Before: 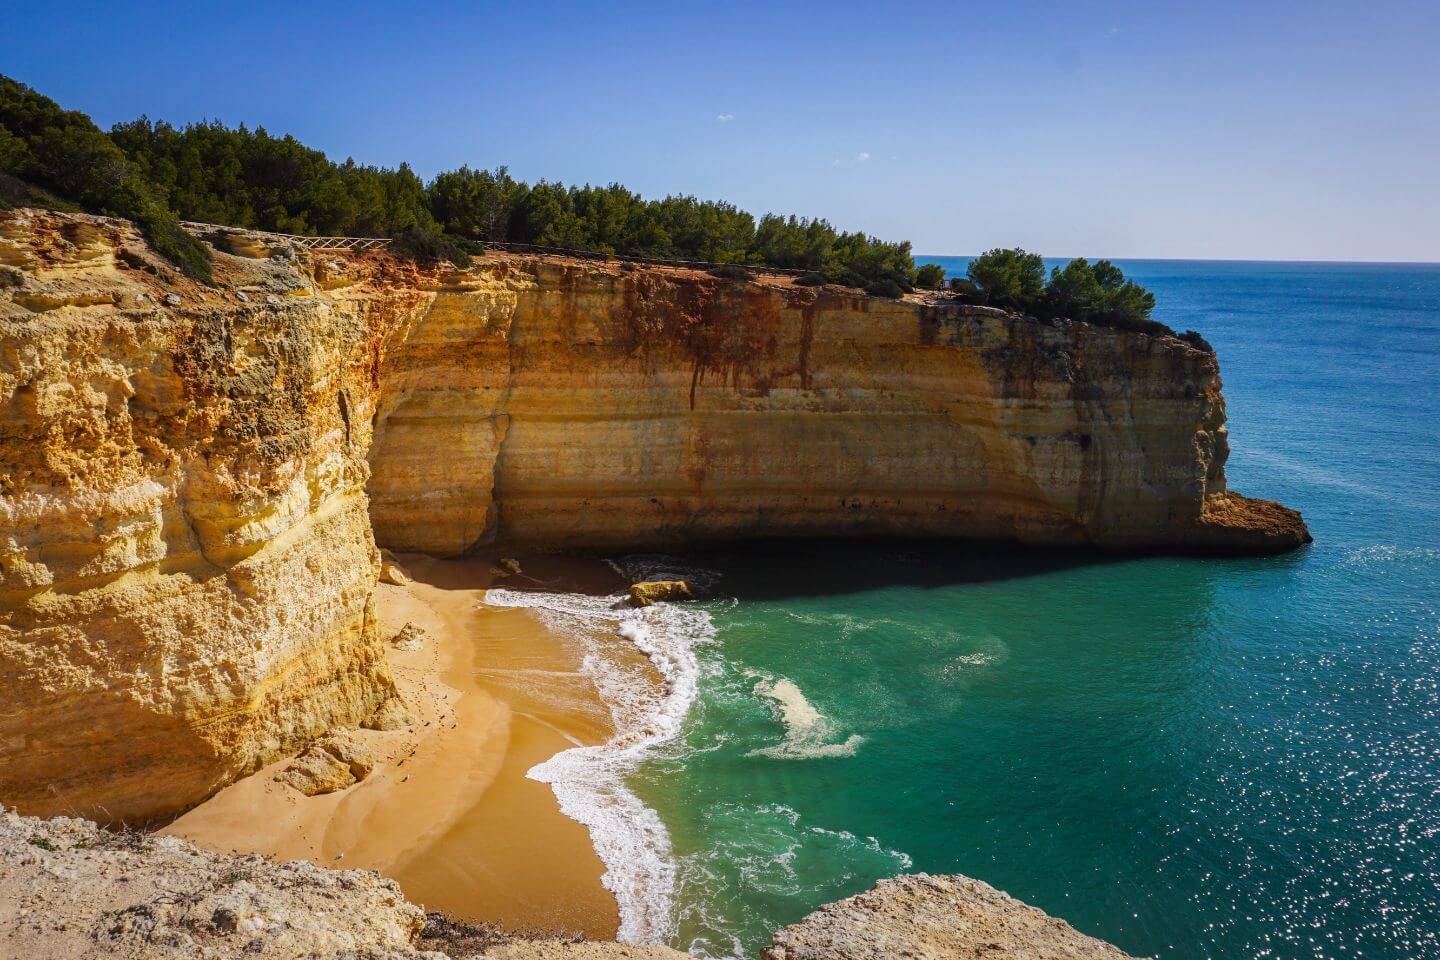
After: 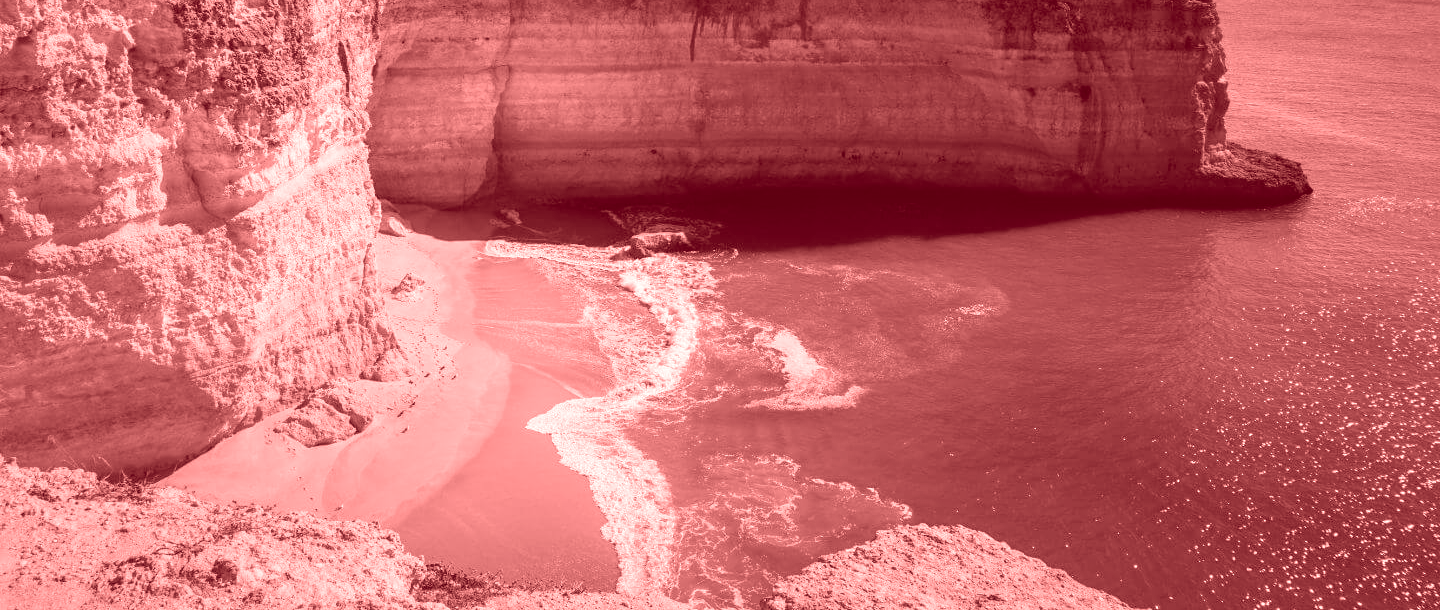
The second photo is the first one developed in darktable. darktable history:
color correction: highlights a* -10.77, highlights b* 9.8, saturation 1.72
crop and rotate: top 36.435%
colorize: saturation 60%, source mix 100%
